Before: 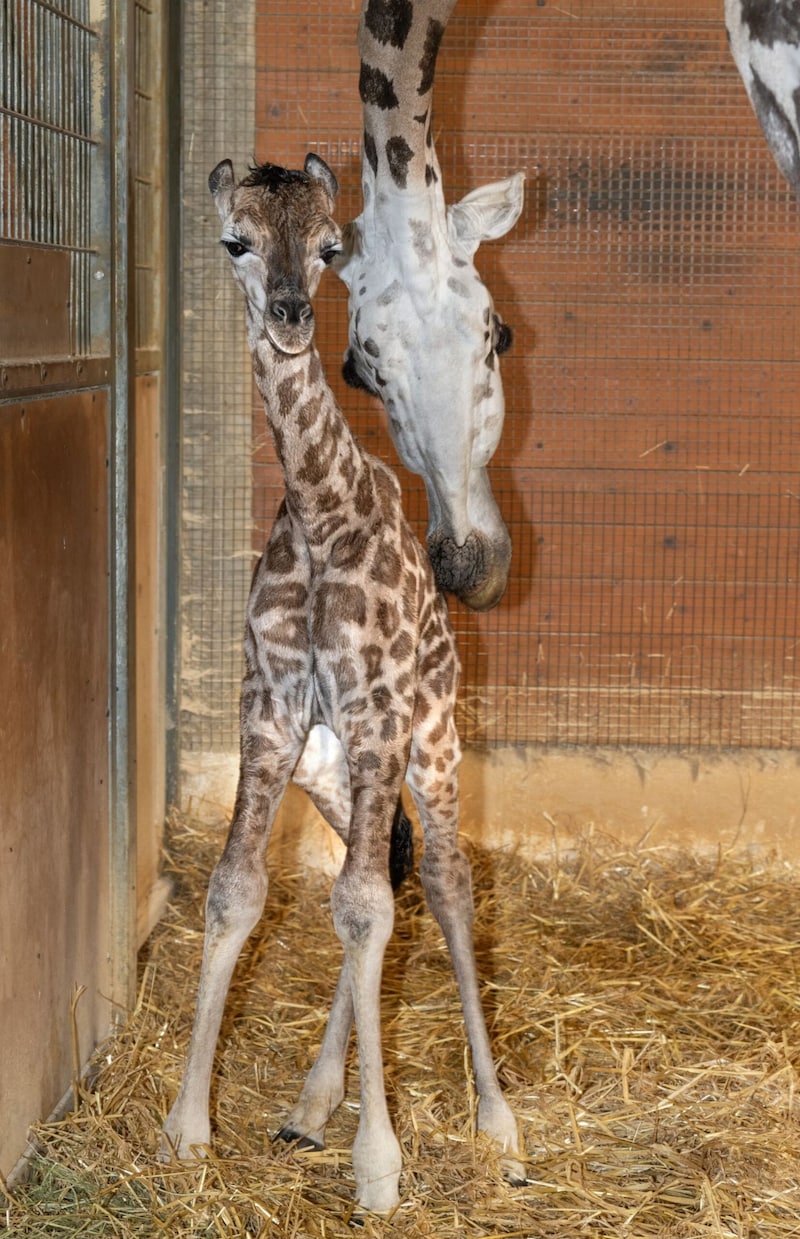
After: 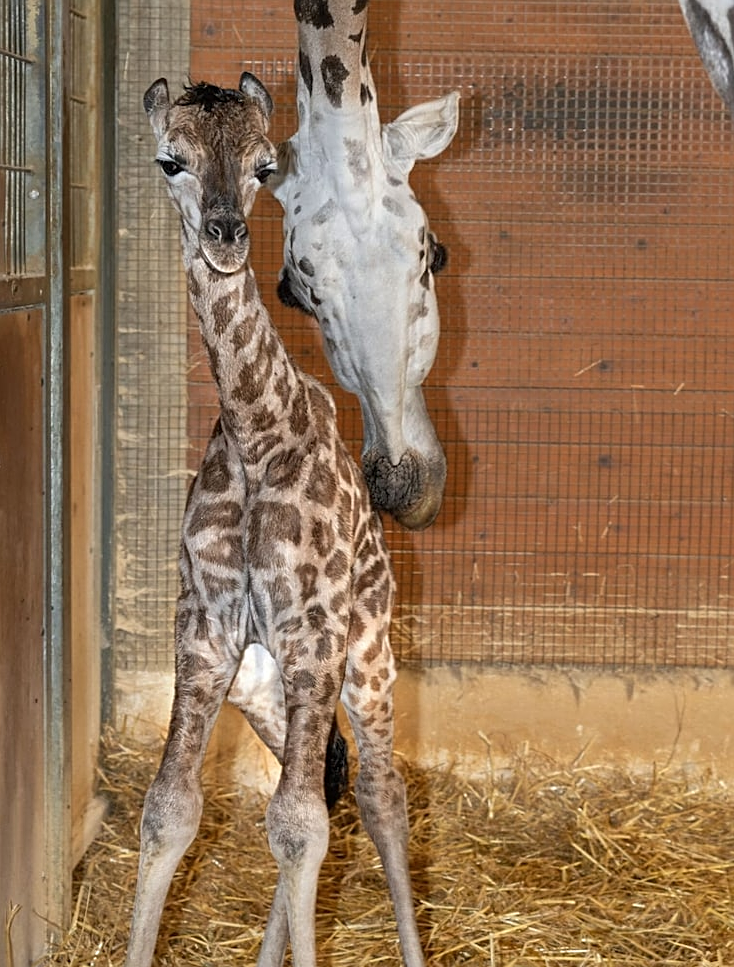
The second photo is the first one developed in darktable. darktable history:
crop: left 8.139%, top 6.565%, bottom 15.344%
sharpen: on, module defaults
shadows and highlights: soften with gaussian
